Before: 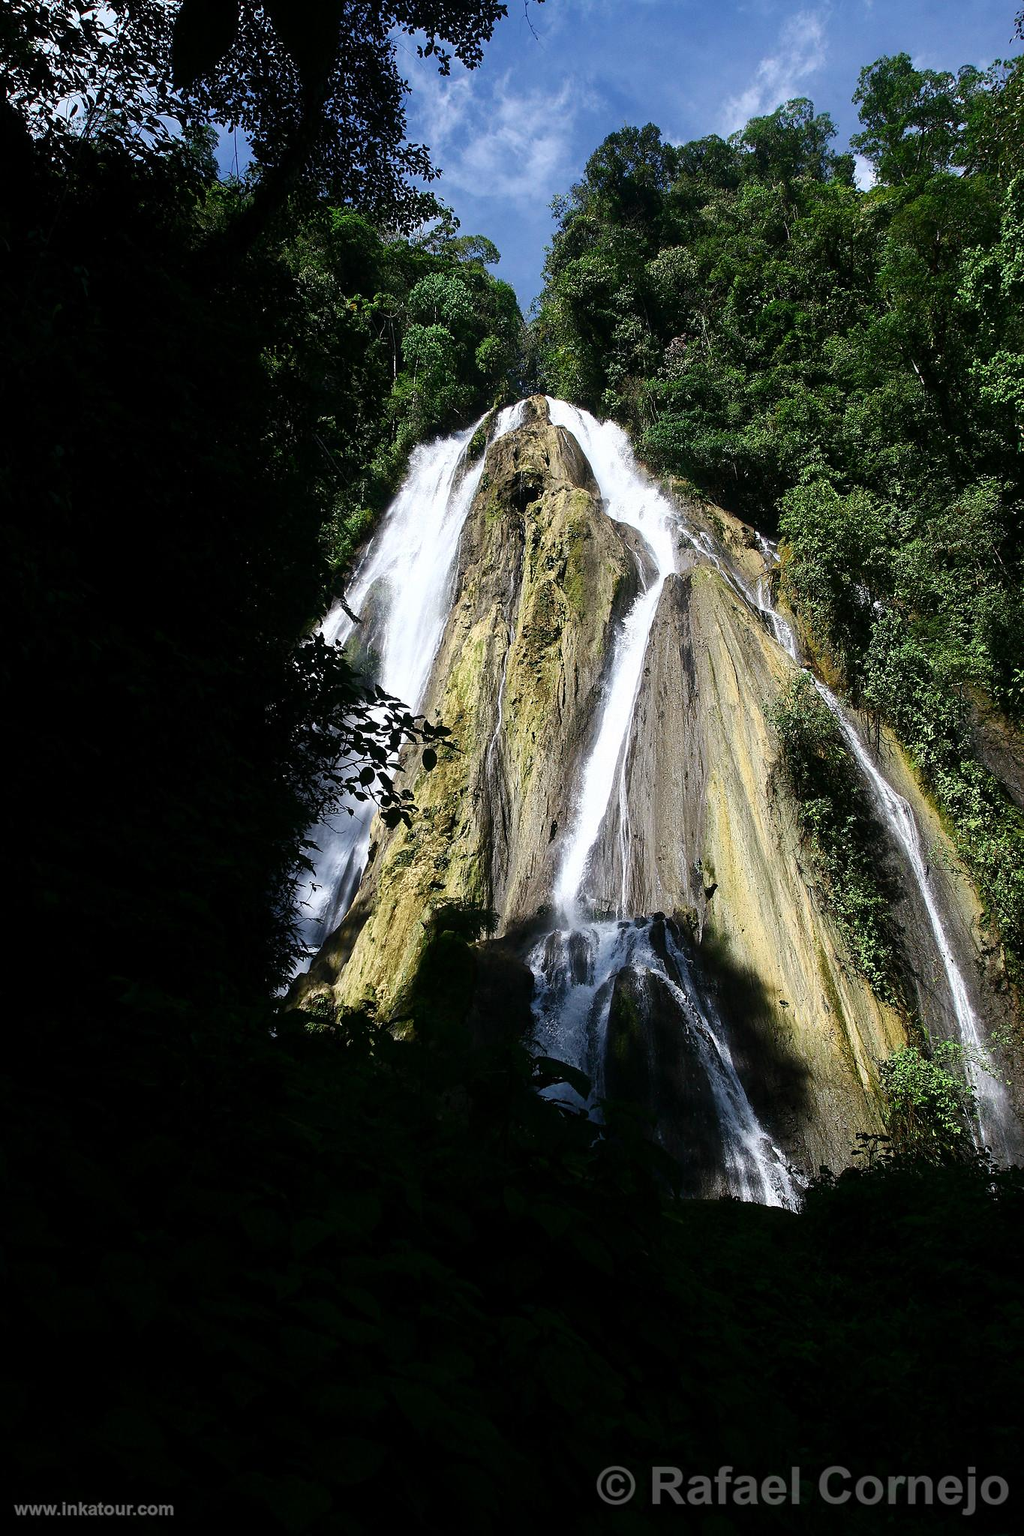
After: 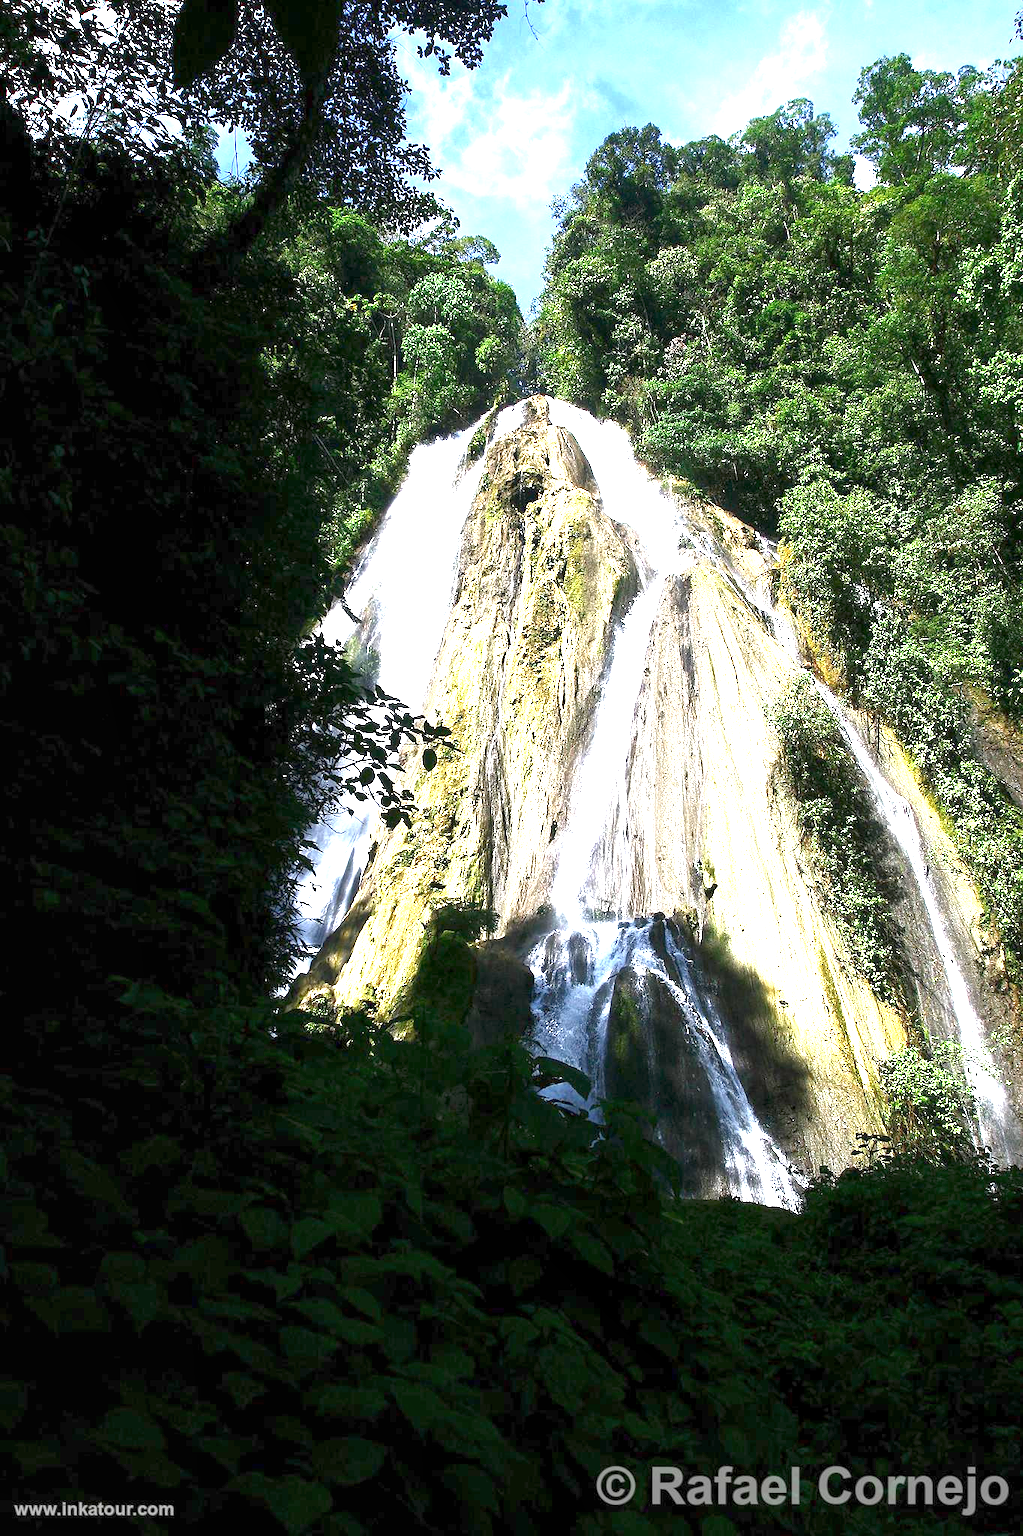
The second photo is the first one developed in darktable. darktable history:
local contrast: highlights 100%, shadows 100%, detail 120%, midtone range 0.2
exposure: black level correction 0, exposure 2.327 EV, compensate exposure bias true, compensate highlight preservation false
tone equalizer: -8 EV 0.25 EV, -7 EV 0.417 EV, -6 EV 0.417 EV, -5 EV 0.25 EV, -3 EV -0.25 EV, -2 EV -0.417 EV, -1 EV -0.417 EV, +0 EV -0.25 EV, edges refinement/feathering 500, mask exposure compensation -1.57 EV, preserve details guided filter
